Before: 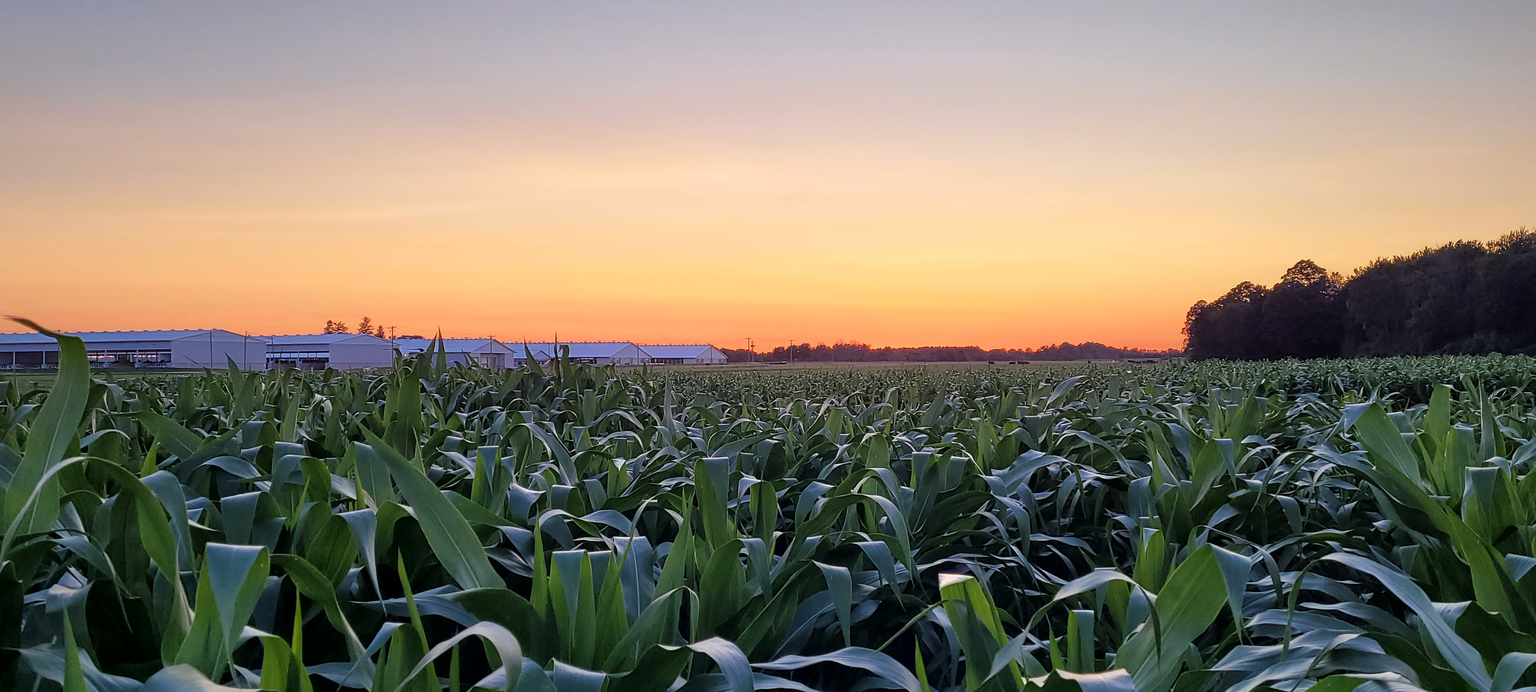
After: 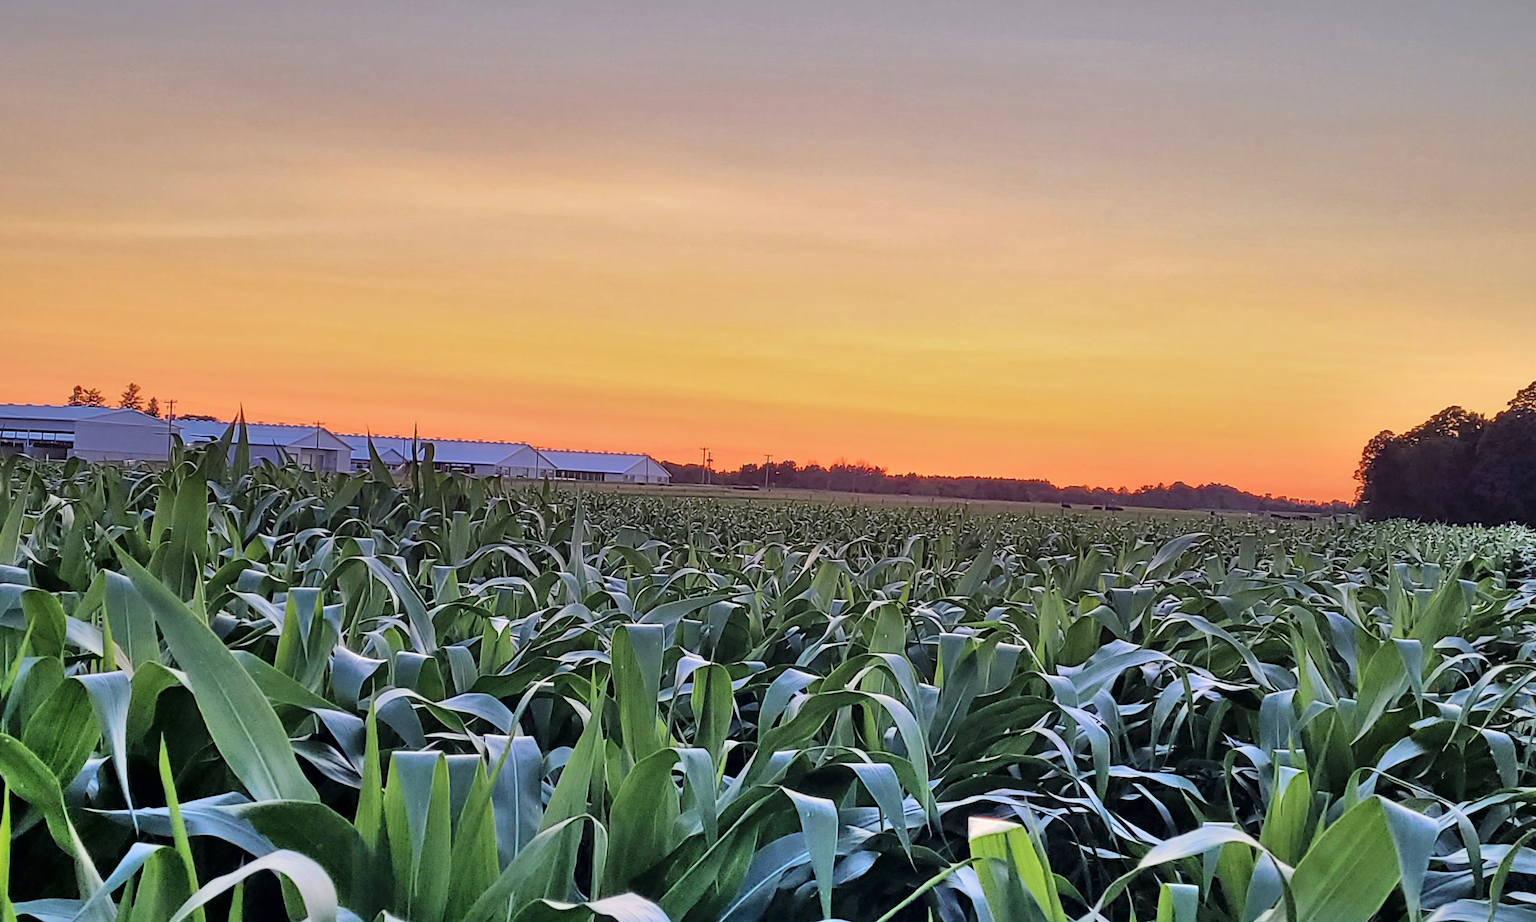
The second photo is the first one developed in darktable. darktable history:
shadows and highlights: shadows 75, highlights -60.85, soften with gaussian
crop and rotate: angle -3.27°, left 14.277%, top 0.028%, right 10.766%, bottom 0.028%
